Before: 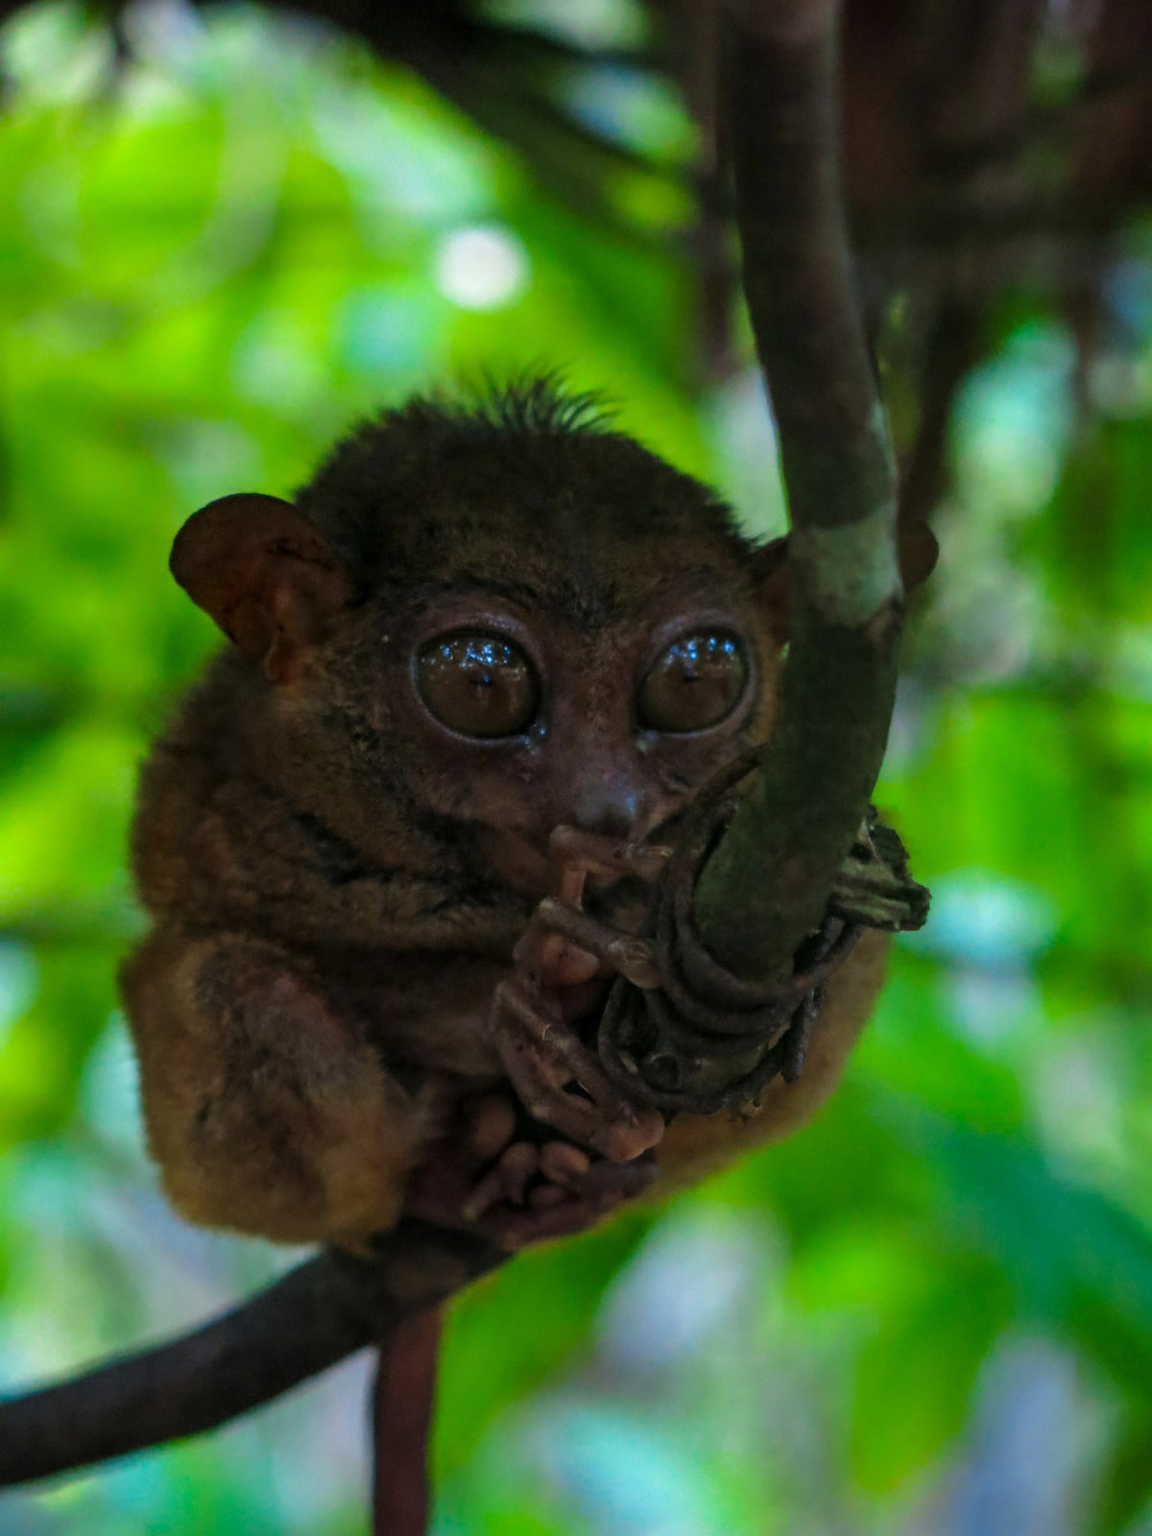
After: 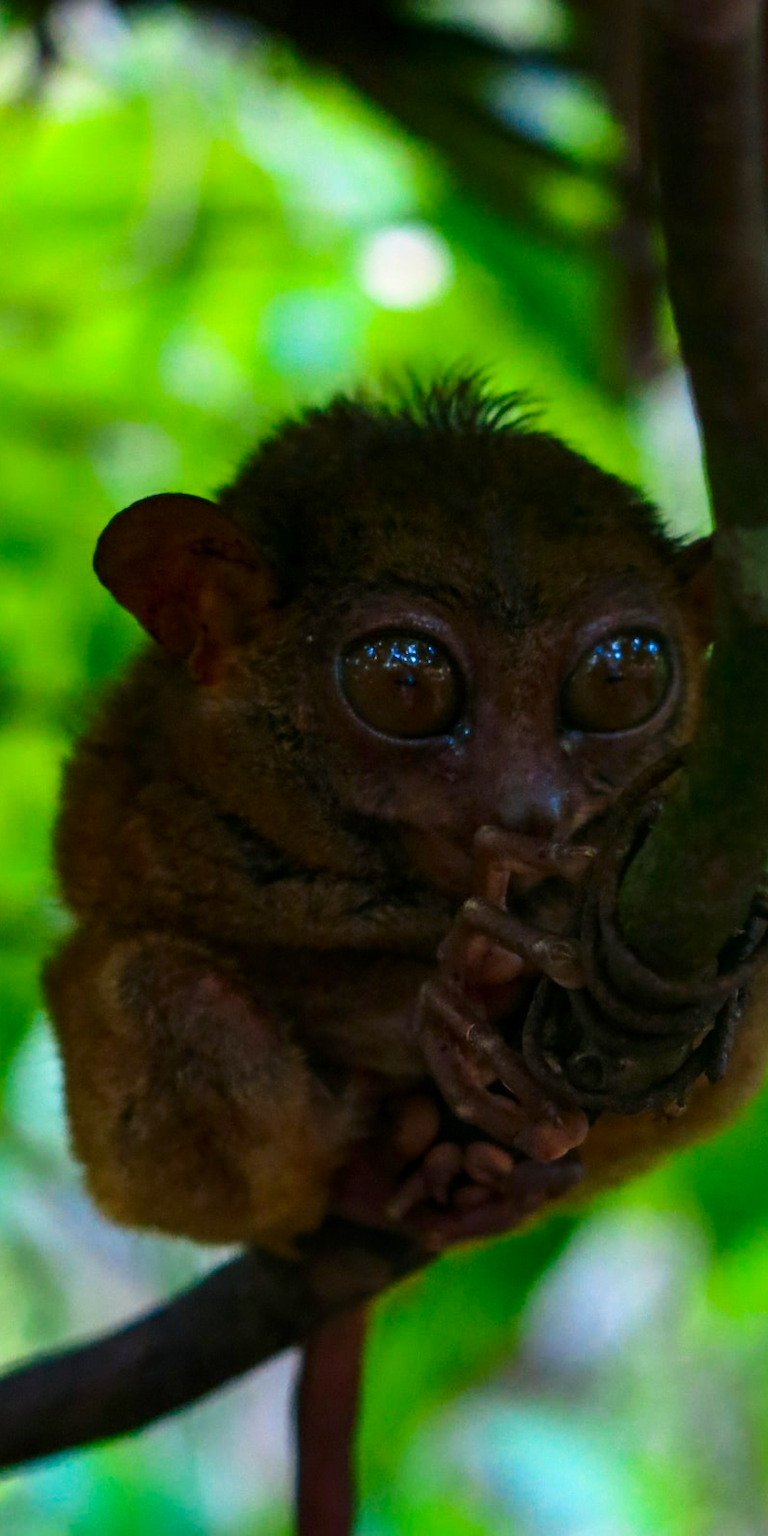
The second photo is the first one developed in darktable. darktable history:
crop and rotate: left 6.617%, right 26.717%
color correction: highlights a* 3.22, highlights b* 1.93, saturation 1.19
contrast brightness saturation: contrast 0.22
